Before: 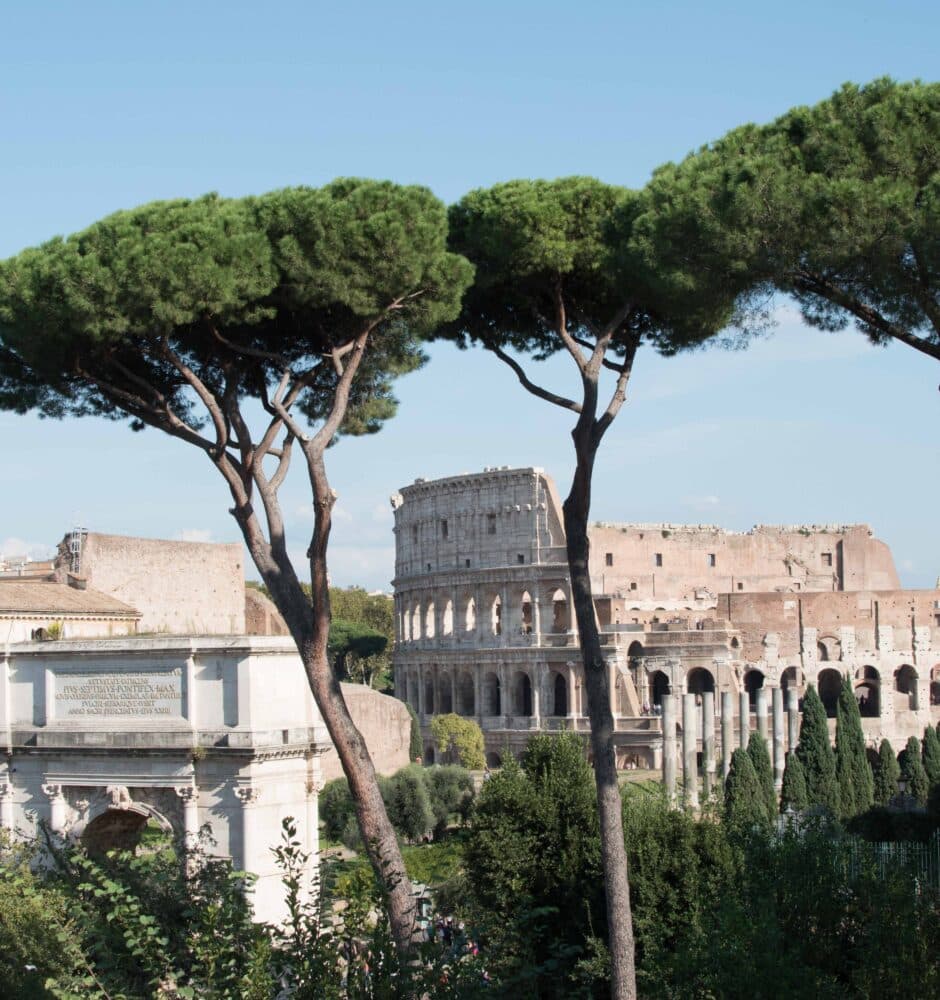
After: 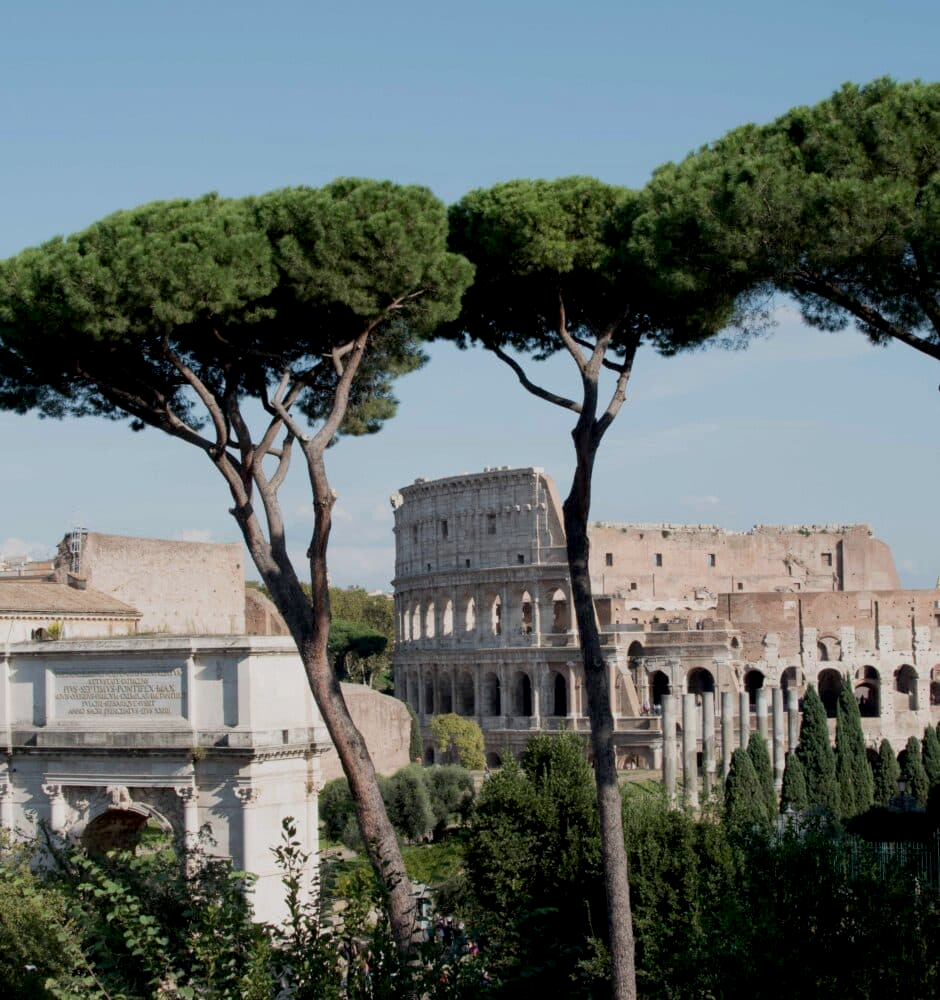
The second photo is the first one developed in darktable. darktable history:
exposure: black level correction 0.011, exposure -0.476 EV, compensate highlight preservation false
tone equalizer: on, module defaults
